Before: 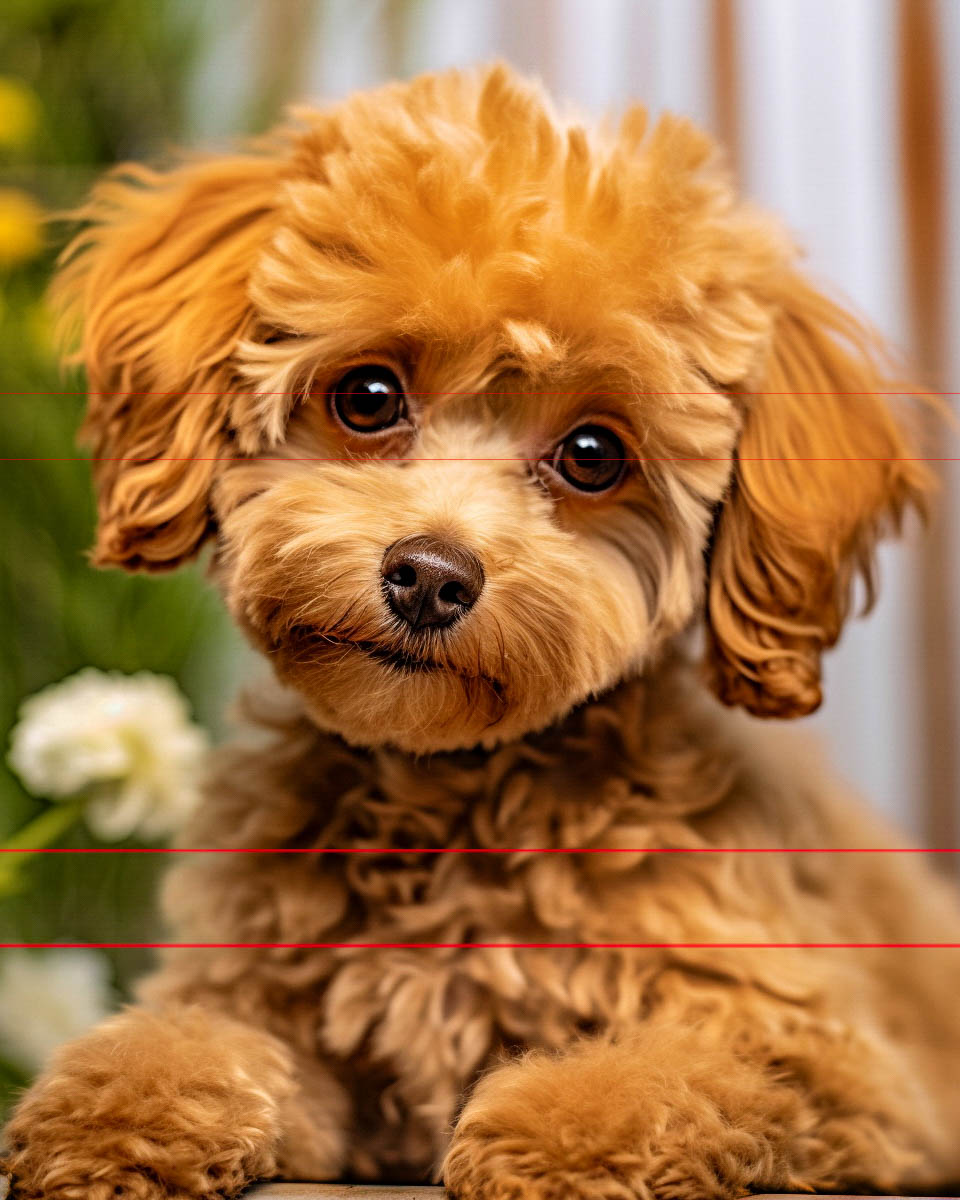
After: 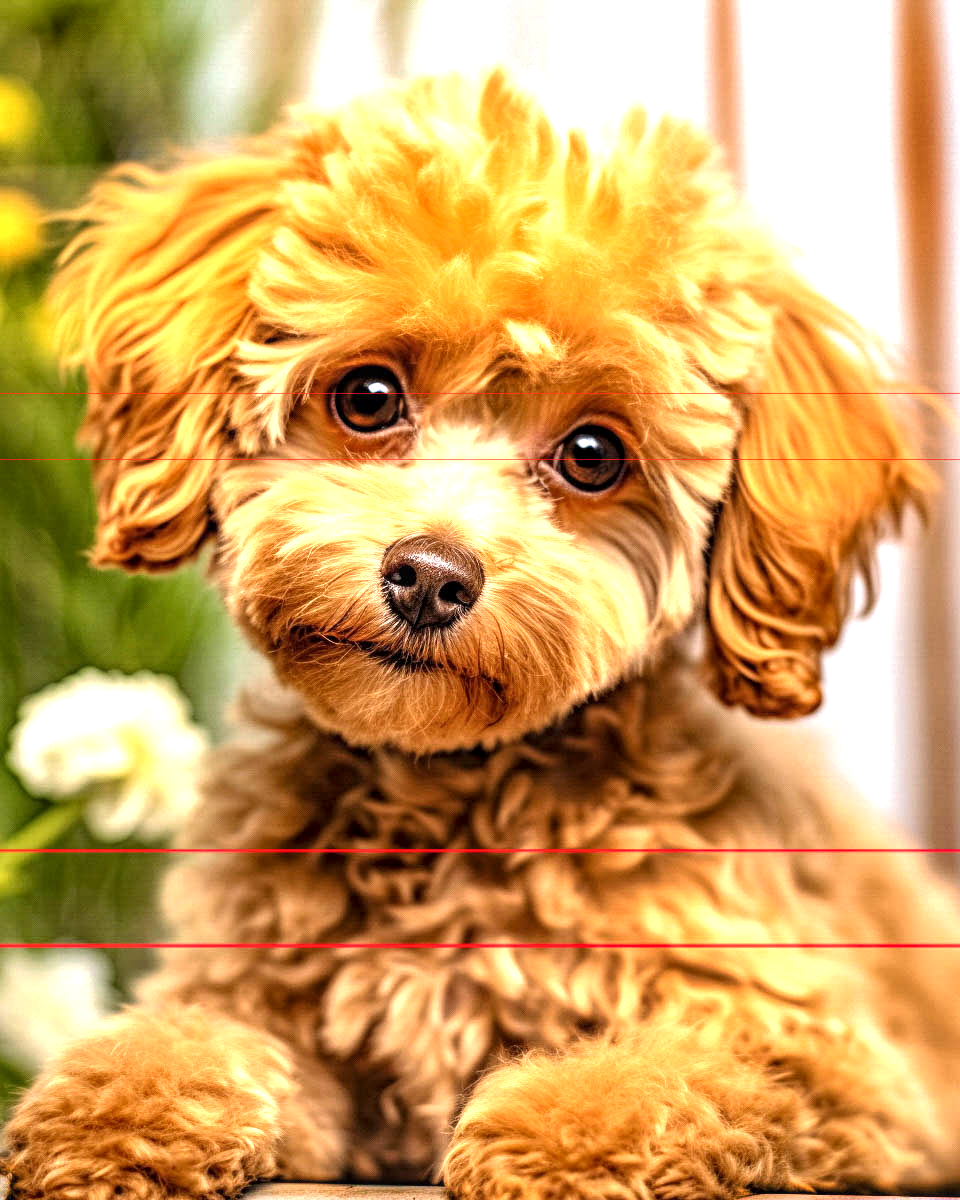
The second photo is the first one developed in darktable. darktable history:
local contrast: highlights 99%, shadows 86%, detail 160%, midtone range 0.2
exposure: exposure 1.061 EV, compensate highlight preservation false
